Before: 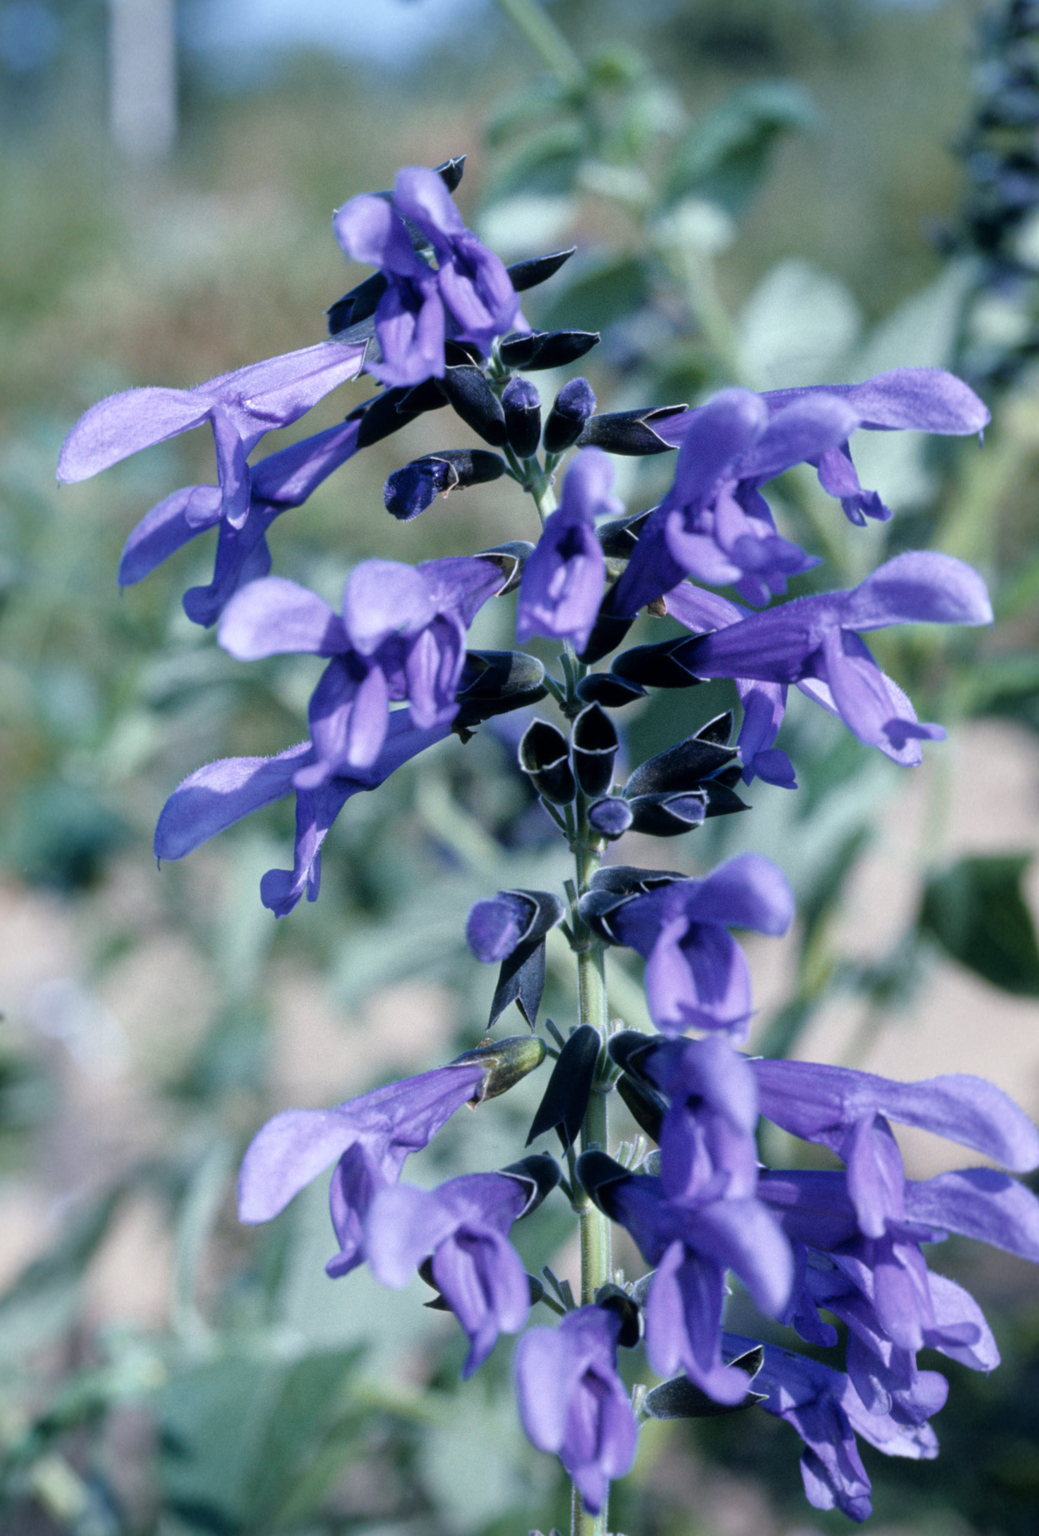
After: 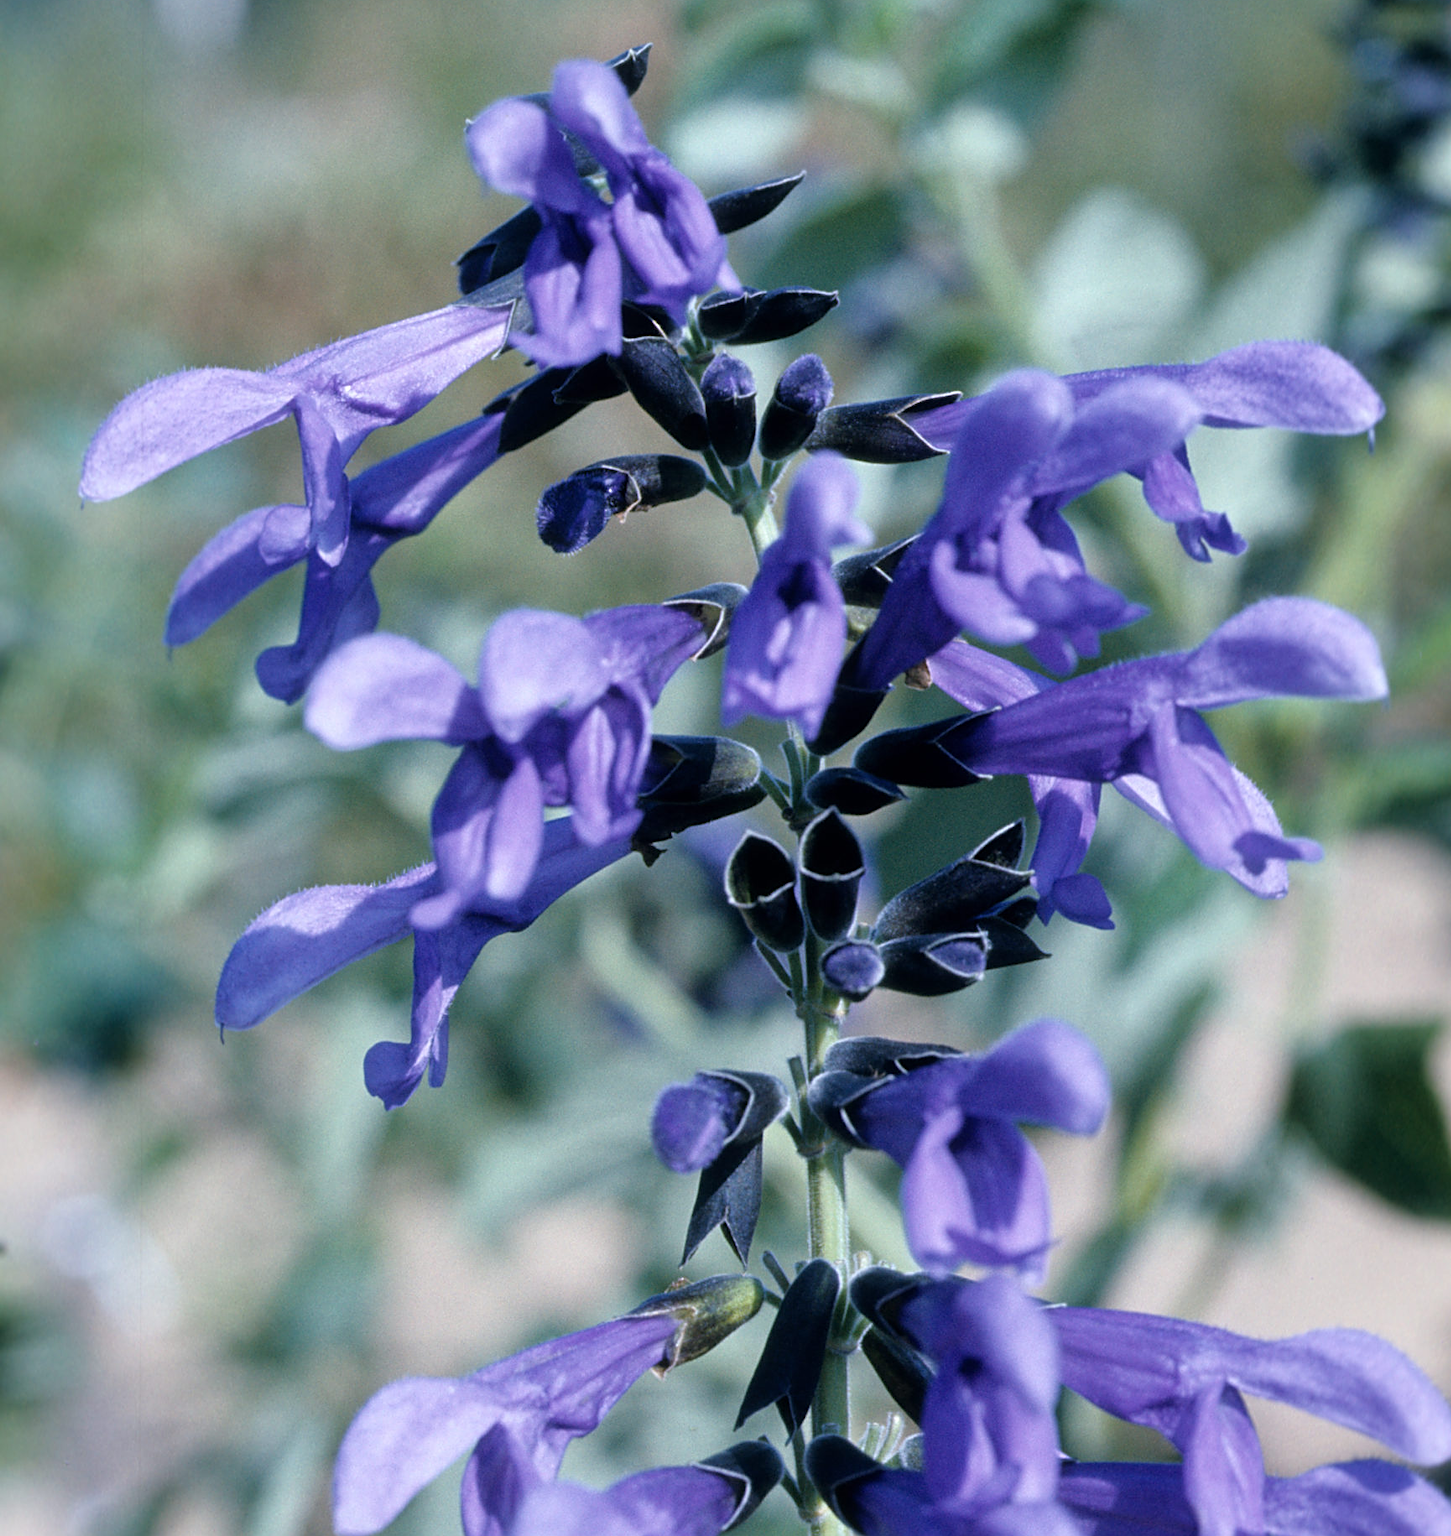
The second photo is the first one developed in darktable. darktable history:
crop and rotate: top 8.123%, bottom 20.318%
sharpen: on, module defaults
